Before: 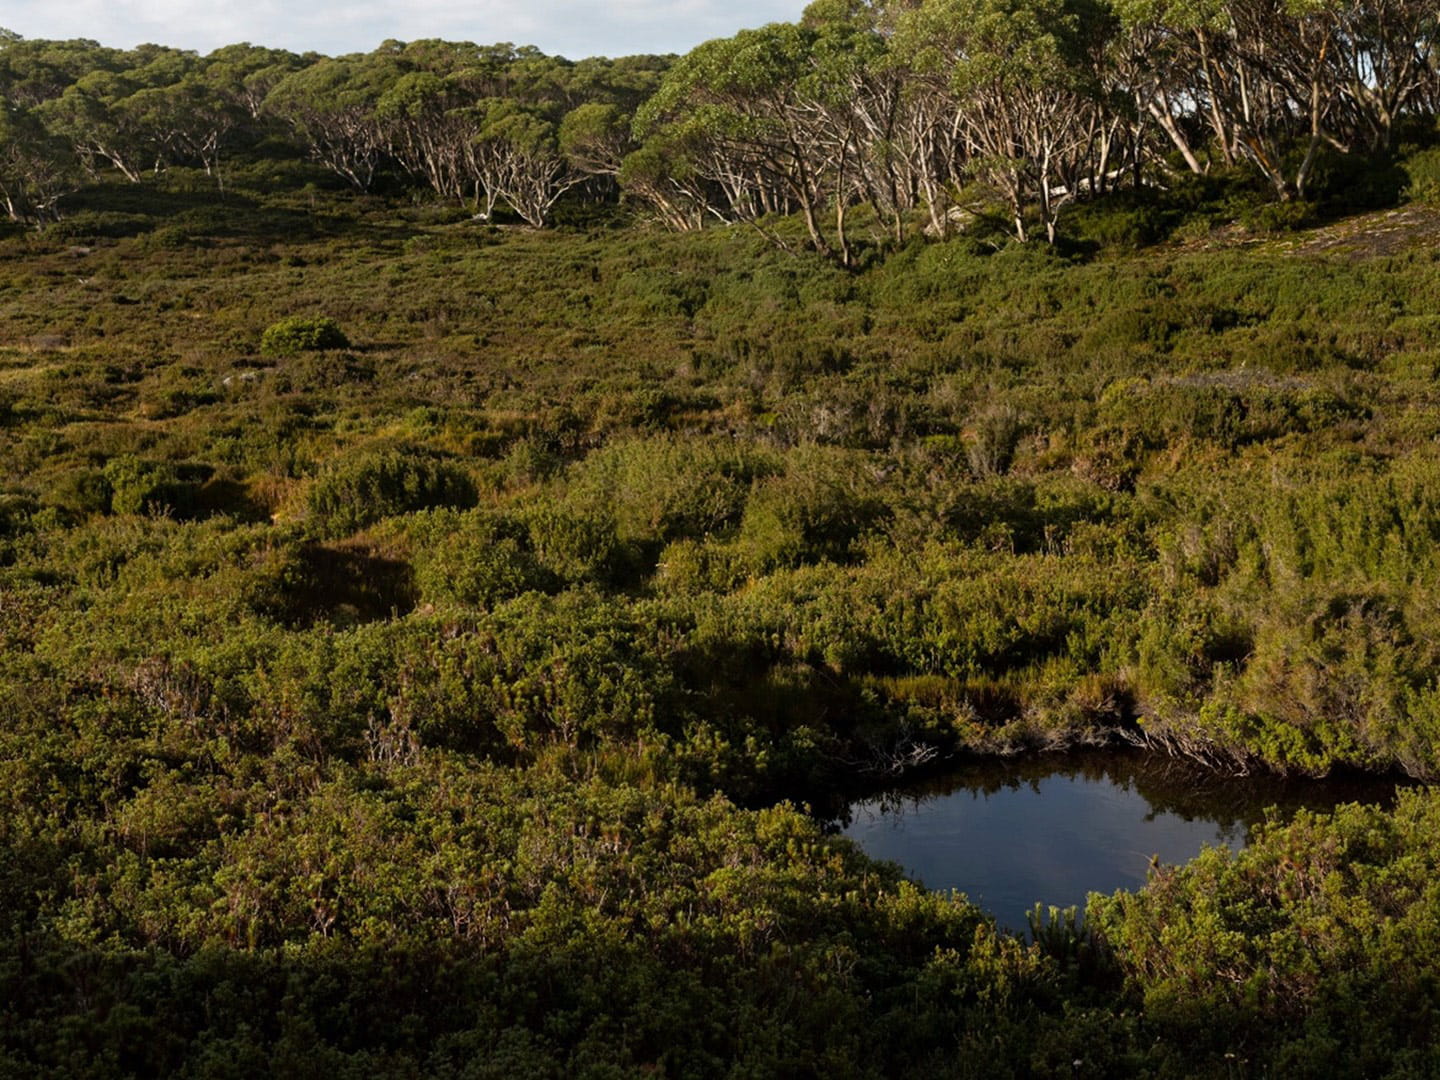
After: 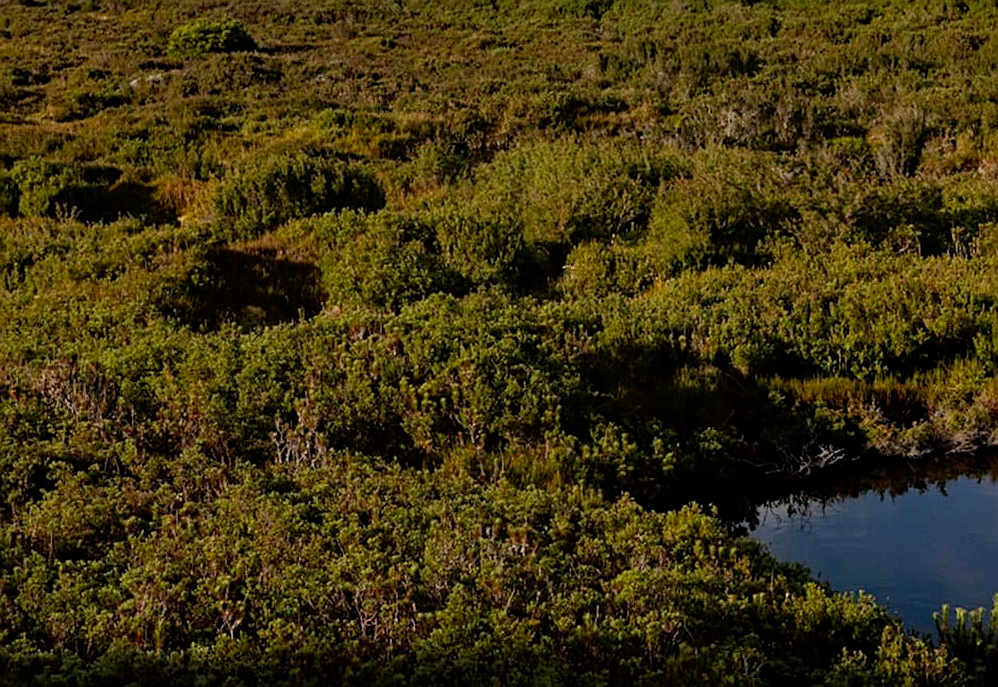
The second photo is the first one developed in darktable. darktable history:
haze removal: compatibility mode true, adaptive false
filmic rgb: black relative exposure -16 EV, threshold -0.33 EV, transition 3.19 EV, structure ↔ texture 100%, target black luminance 0%, hardness 7.57, latitude 72.96%, contrast 0.908, highlights saturation mix 10%, shadows ↔ highlights balance -0.38%, add noise in highlights 0, preserve chrominance no, color science v4 (2020), iterations of high-quality reconstruction 10, enable highlight reconstruction true
crop: left 6.488%, top 27.668%, right 24.183%, bottom 8.656%
exposure: exposure -0.153 EV, compensate highlight preservation false
sharpen: on, module defaults
